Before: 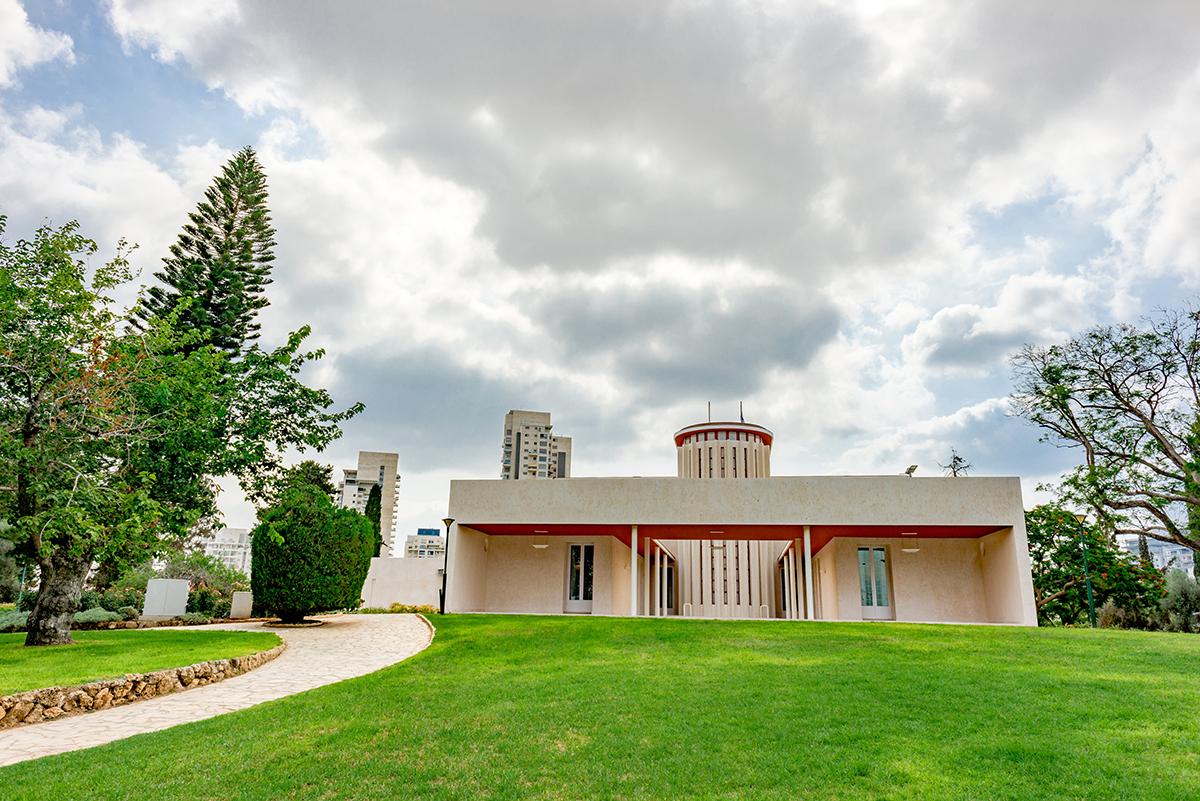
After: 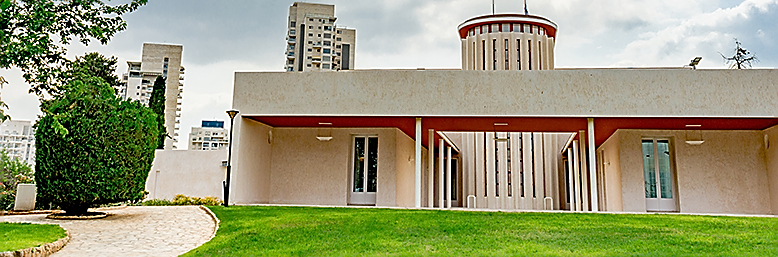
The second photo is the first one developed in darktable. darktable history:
sharpen: radius 1.394, amount 1.247, threshold 0.806
crop: left 18.017%, top 51.039%, right 17.136%, bottom 16.871%
